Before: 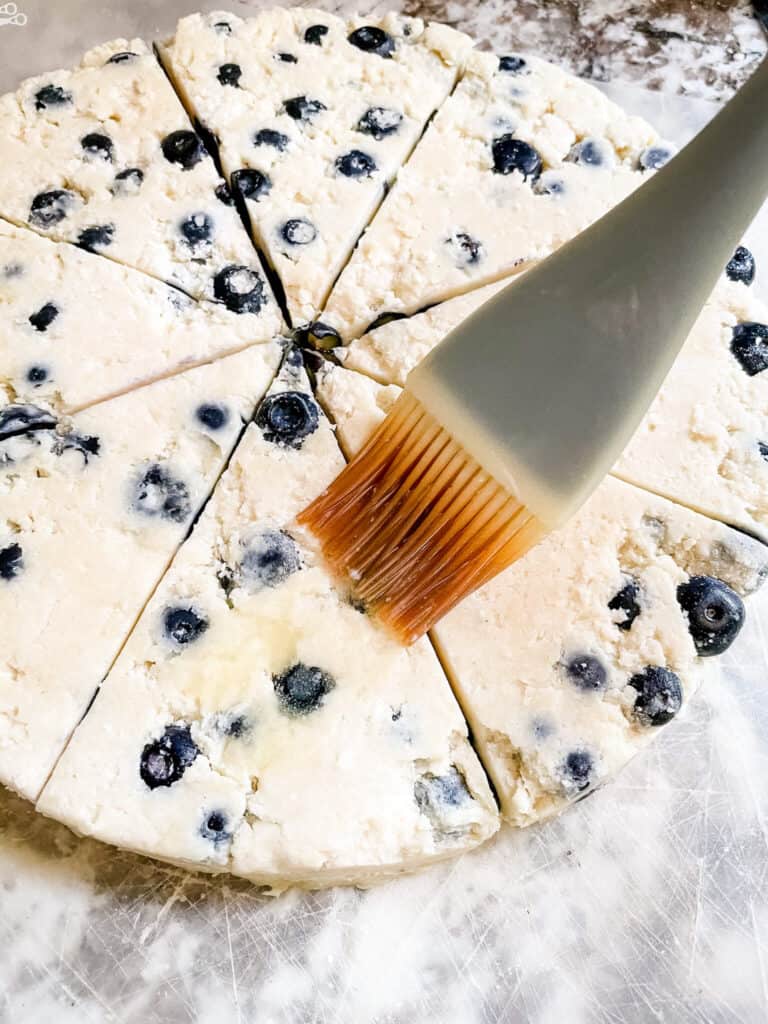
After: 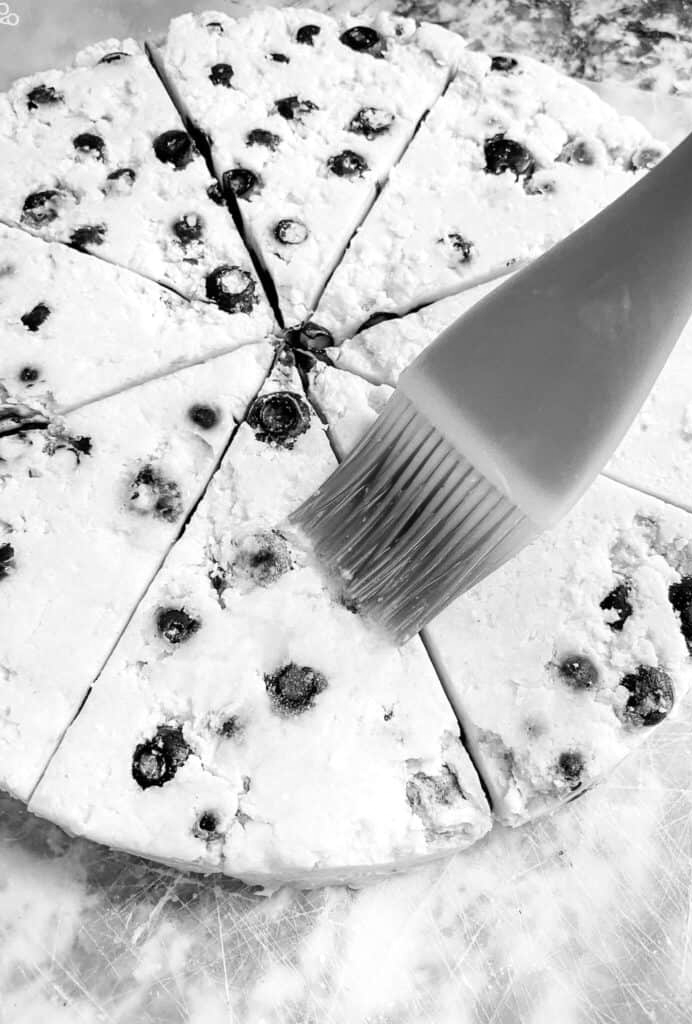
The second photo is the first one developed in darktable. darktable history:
levels: levels [0, 0.492, 0.984]
monochrome: a 2.21, b -1.33, size 2.2
crop and rotate: left 1.088%, right 8.807%
